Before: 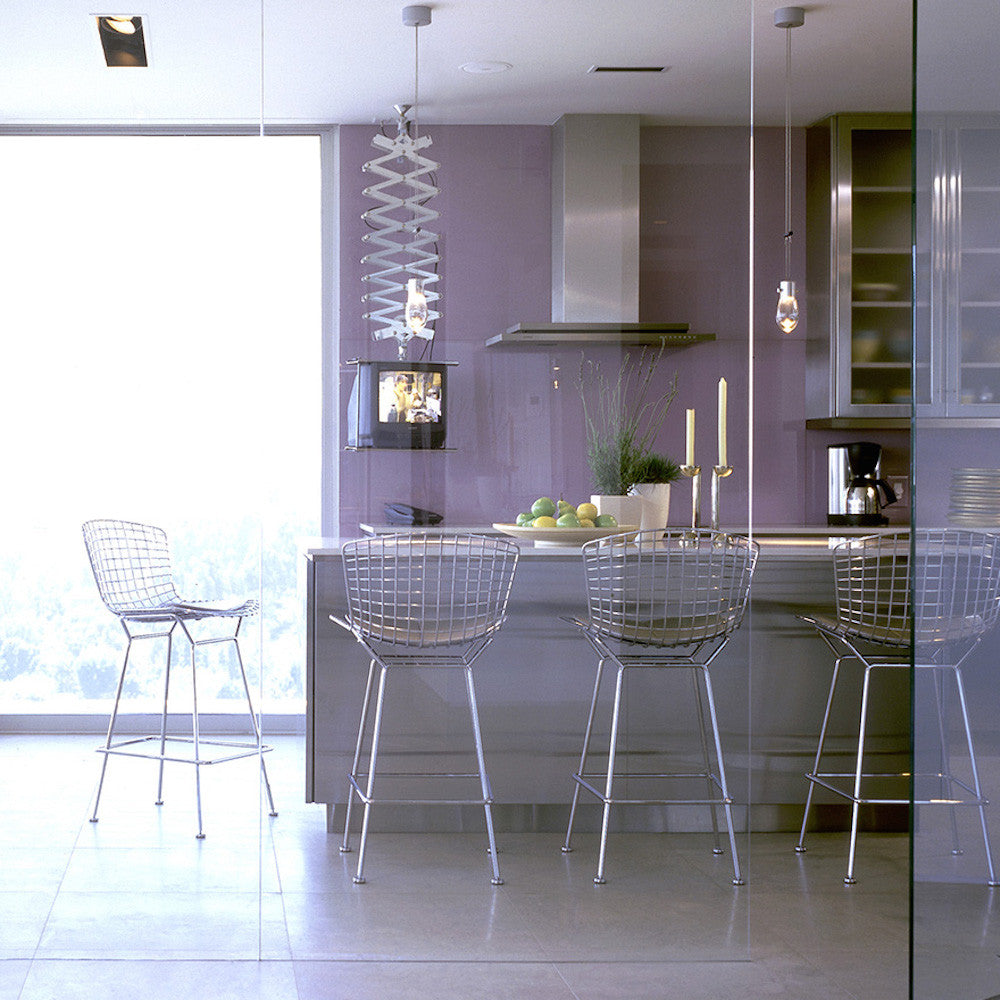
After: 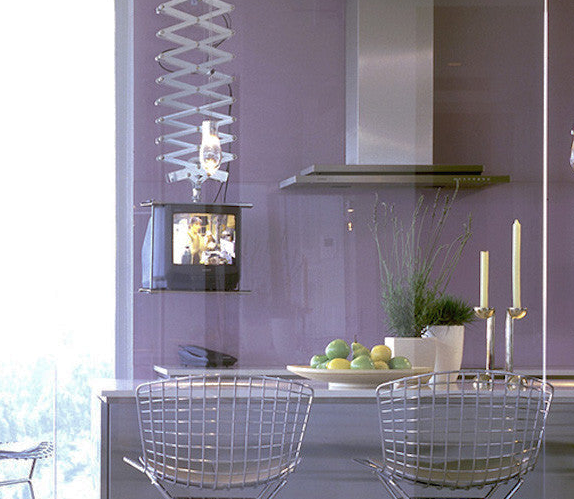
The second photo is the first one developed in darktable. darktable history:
tone equalizer: on, module defaults
shadows and highlights: on, module defaults
crop: left 20.614%, top 15.894%, right 21.902%, bottom 34.178%
